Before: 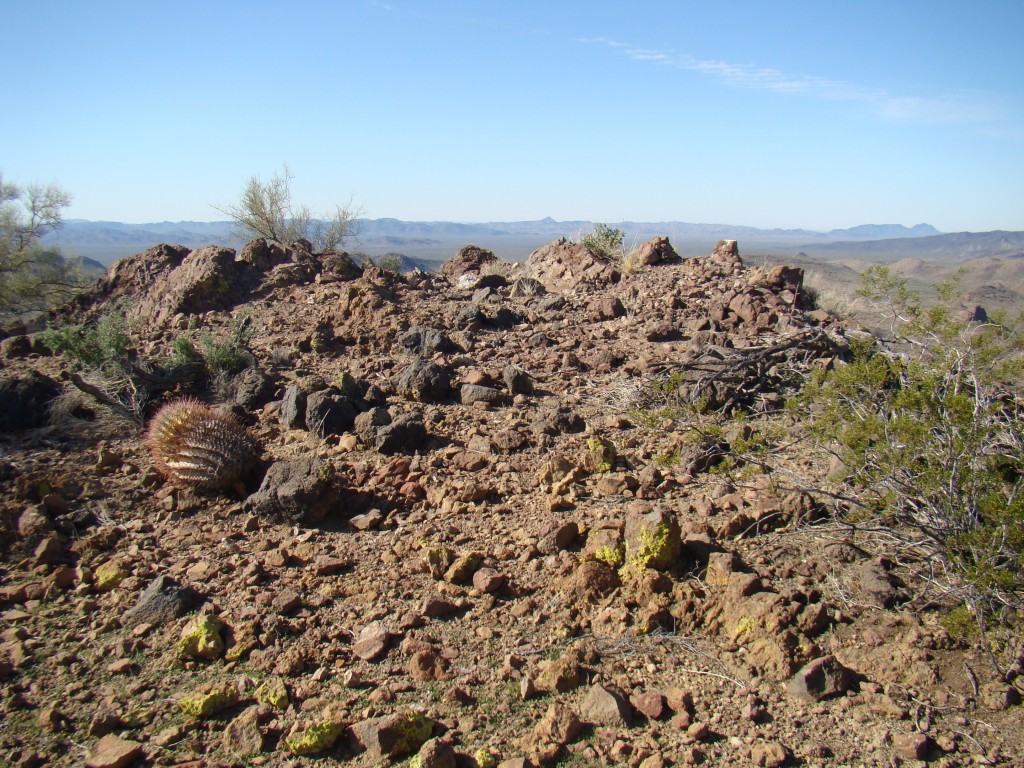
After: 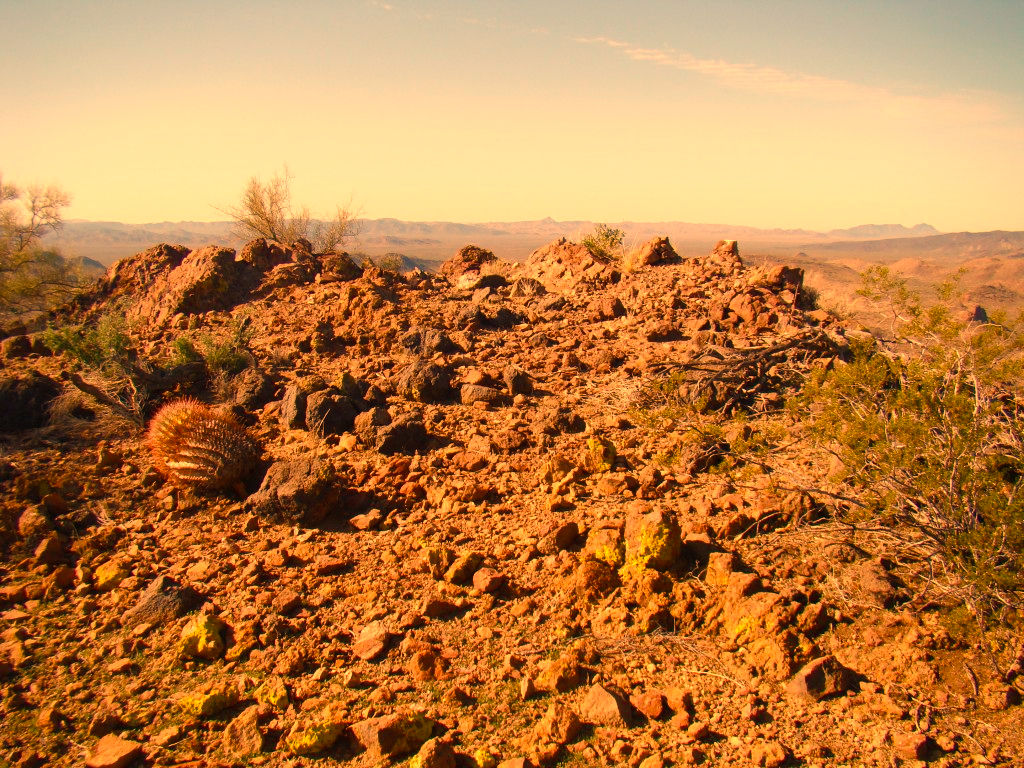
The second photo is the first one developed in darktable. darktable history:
exposure: compensate highlight preservation false
color balance rgb: linear chroma grading › shadows -8%, linear chroma grading › global chroma 10%, perceptual saturation grading › global saturation 2%, perceptual saturation grading › highlights -2%, perceptual saturation grading › mid-tones 4%, perceptual saturation grading › shadows 8%, perceptual brilliance grading › global brilliance 2%, perceptual brilliance grading › highlights -4%, global vibrance 16%, saturation formula JzAzBz (2021)
white balance: red 1.467, blue 0.684
